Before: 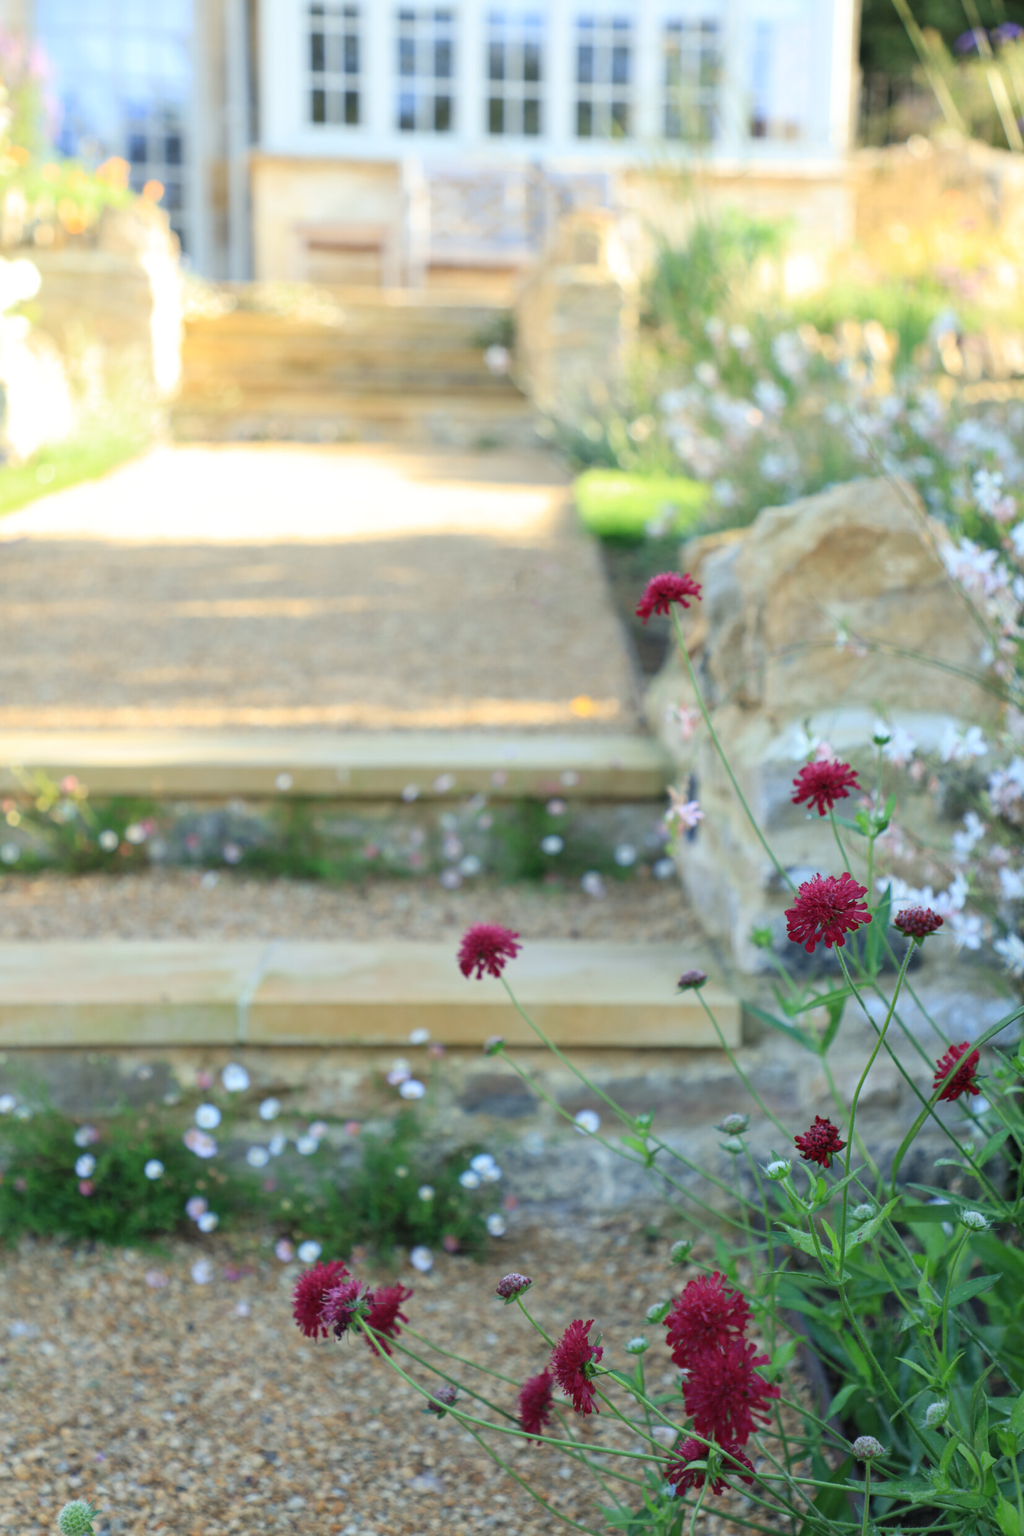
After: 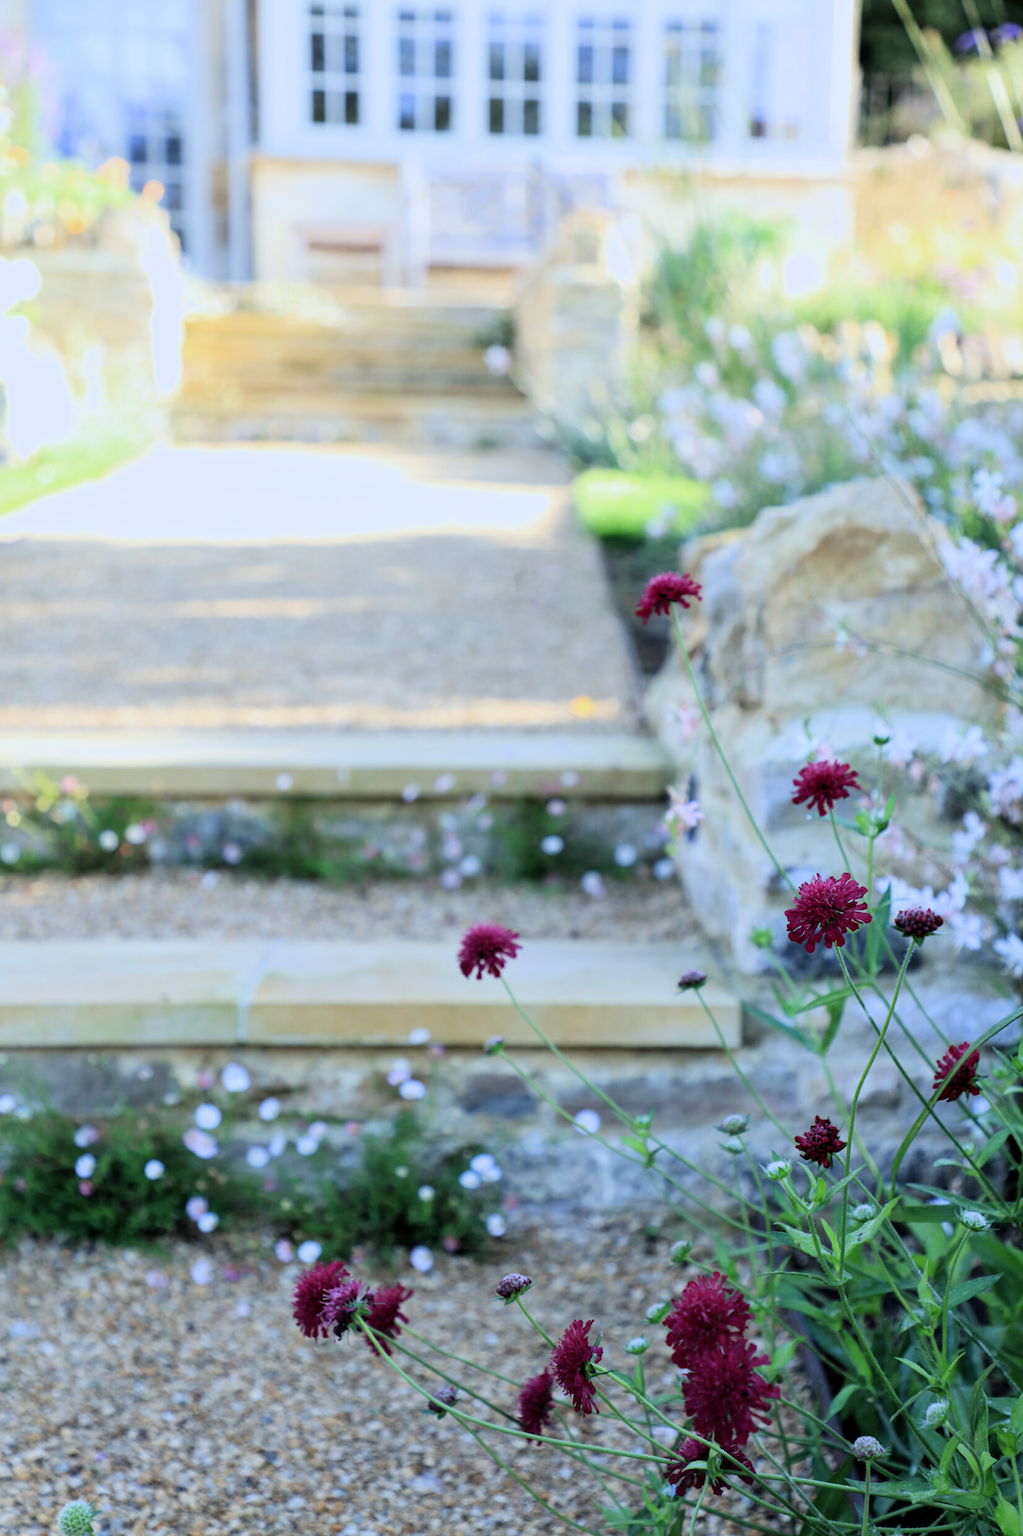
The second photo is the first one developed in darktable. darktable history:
contrast equalizer: octaves 7, y [[0.515 ×6], [0.507 ×6], [0.425 ×6], [0 ×6], [0 ×6]]
filmic rgb: black relative exposure -16 EV, white relative exposure 6.29 EV, hardness 5.1, contrast 1.35
white balance: red 0.948, green 1.02, blue 1.176
